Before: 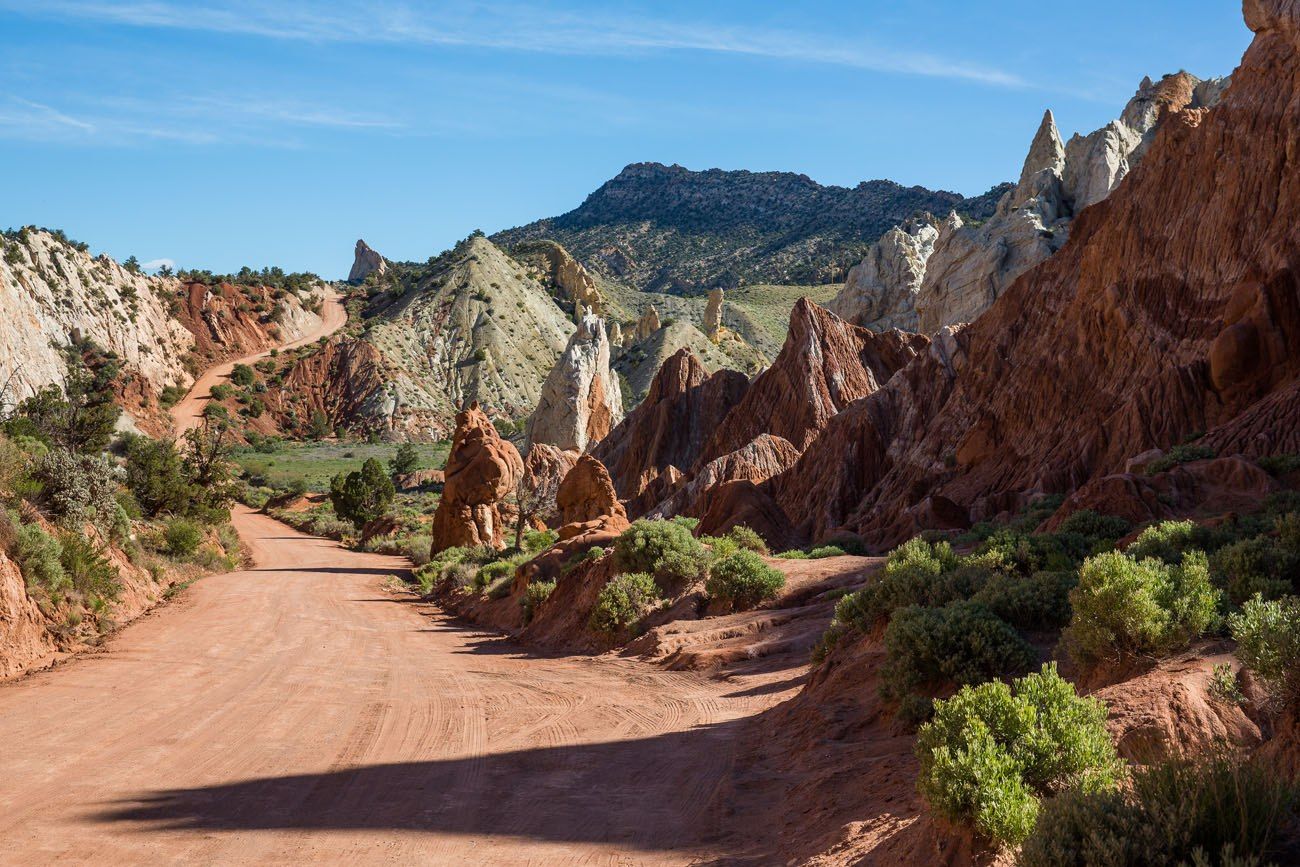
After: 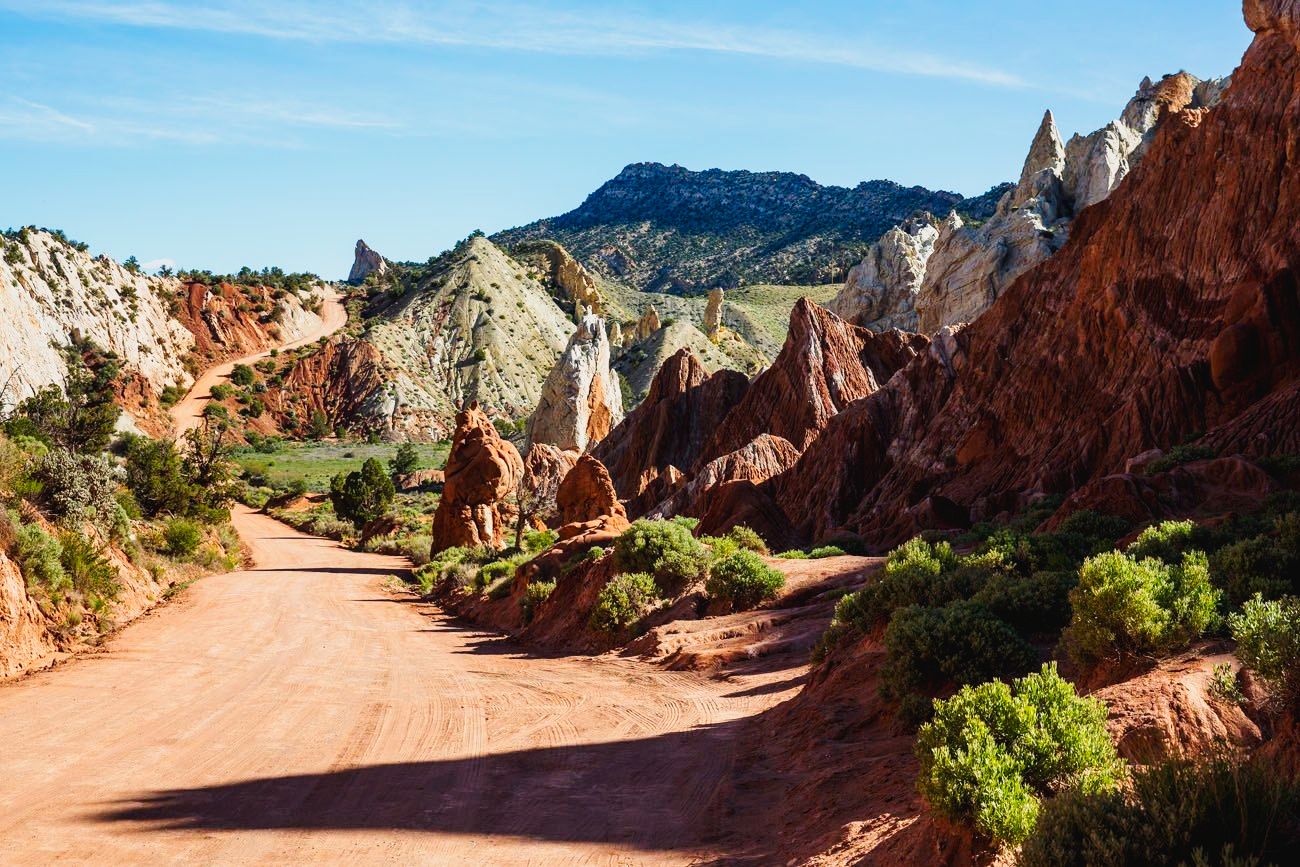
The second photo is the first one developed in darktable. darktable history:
contrast brightness saturation: saturation 0.101
tone curve: curves: ch0 [(0, 0.026) (0.058, 0.036) (0.246, 0.214) (0.437, 0.498) (0.55, 0.644) (0.657, 0.767) (0.822, 0.9) (1, 0.961)]; ch1 [(0, 0) (0.346, 0.307) (0.408, 0.369) (0.453, 0.457) (0.476, 0.489) (0.502, 0.498) (0.521, 0.515) (0.537, 0.531) (0.612, 0.641) (0.676, 0.728) (1, 1)]; ch2 [(0, 0) (0.346, 0.34) (0.434, 0.46) (0.485, 0.494) (0.5, 0.494) (0.511, 0.508) (0.537, 0.564) (0.579, 0.599) (0.663, 0.67) (1, 1)], preserve colors none
